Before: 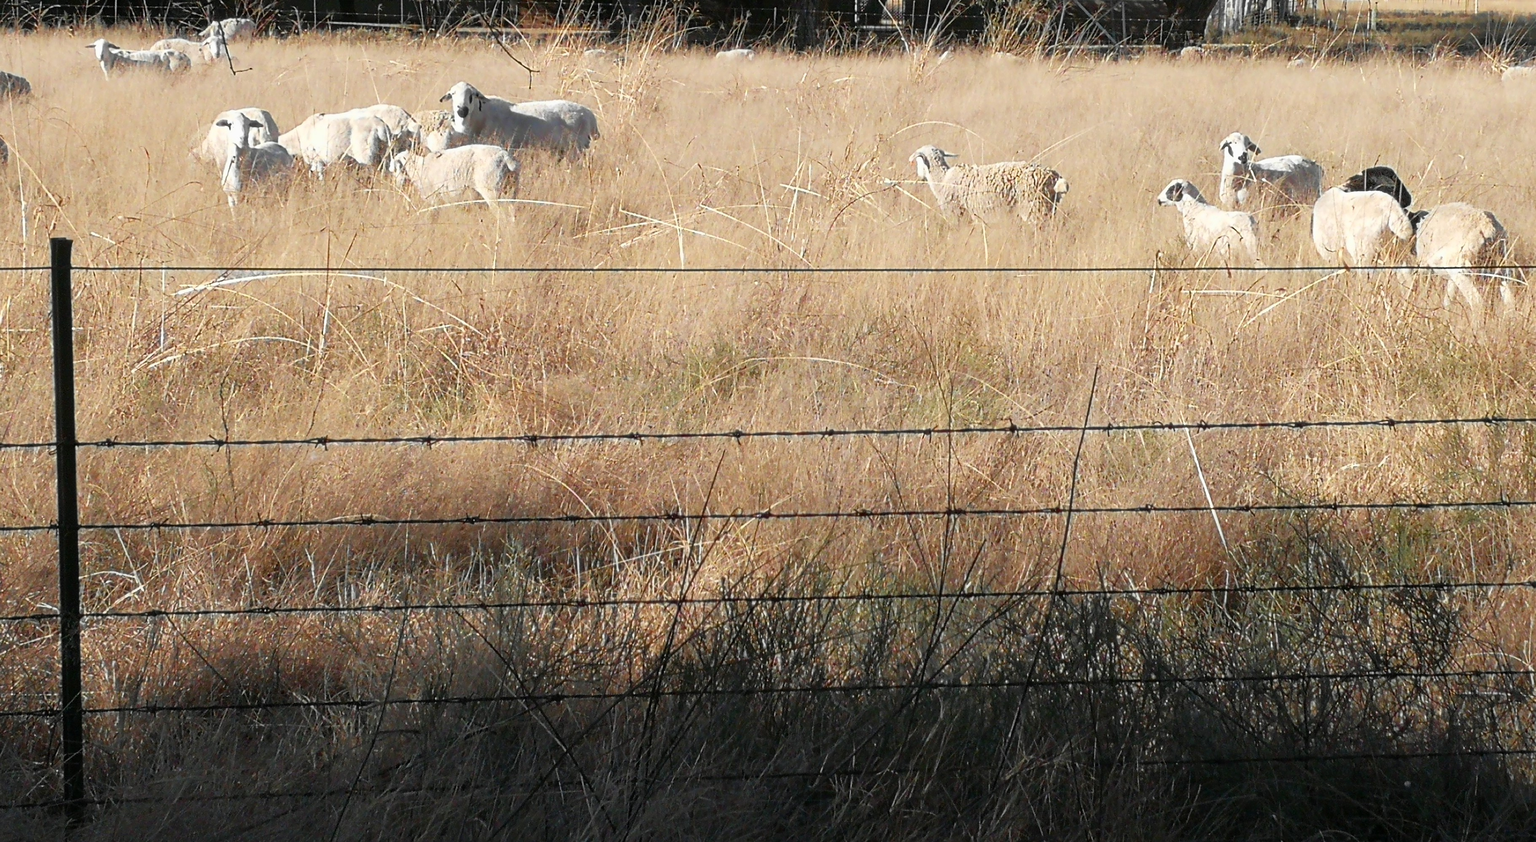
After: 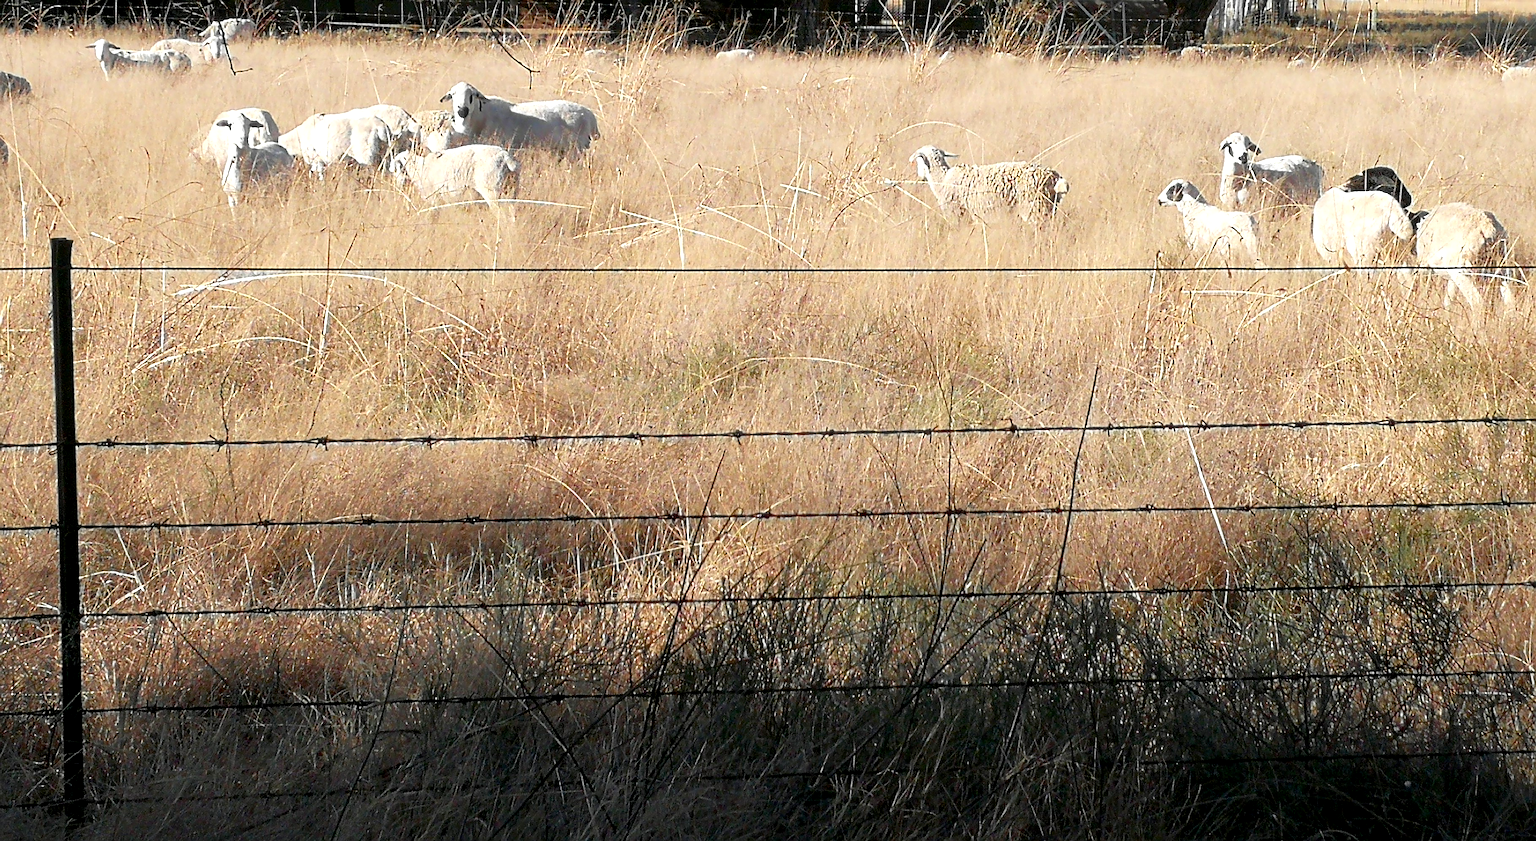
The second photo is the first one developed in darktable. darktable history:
sharpen: on, module defaults
exposure: black level correction 0.005, exposure 0.286 EV, compensate highlight preservation false
